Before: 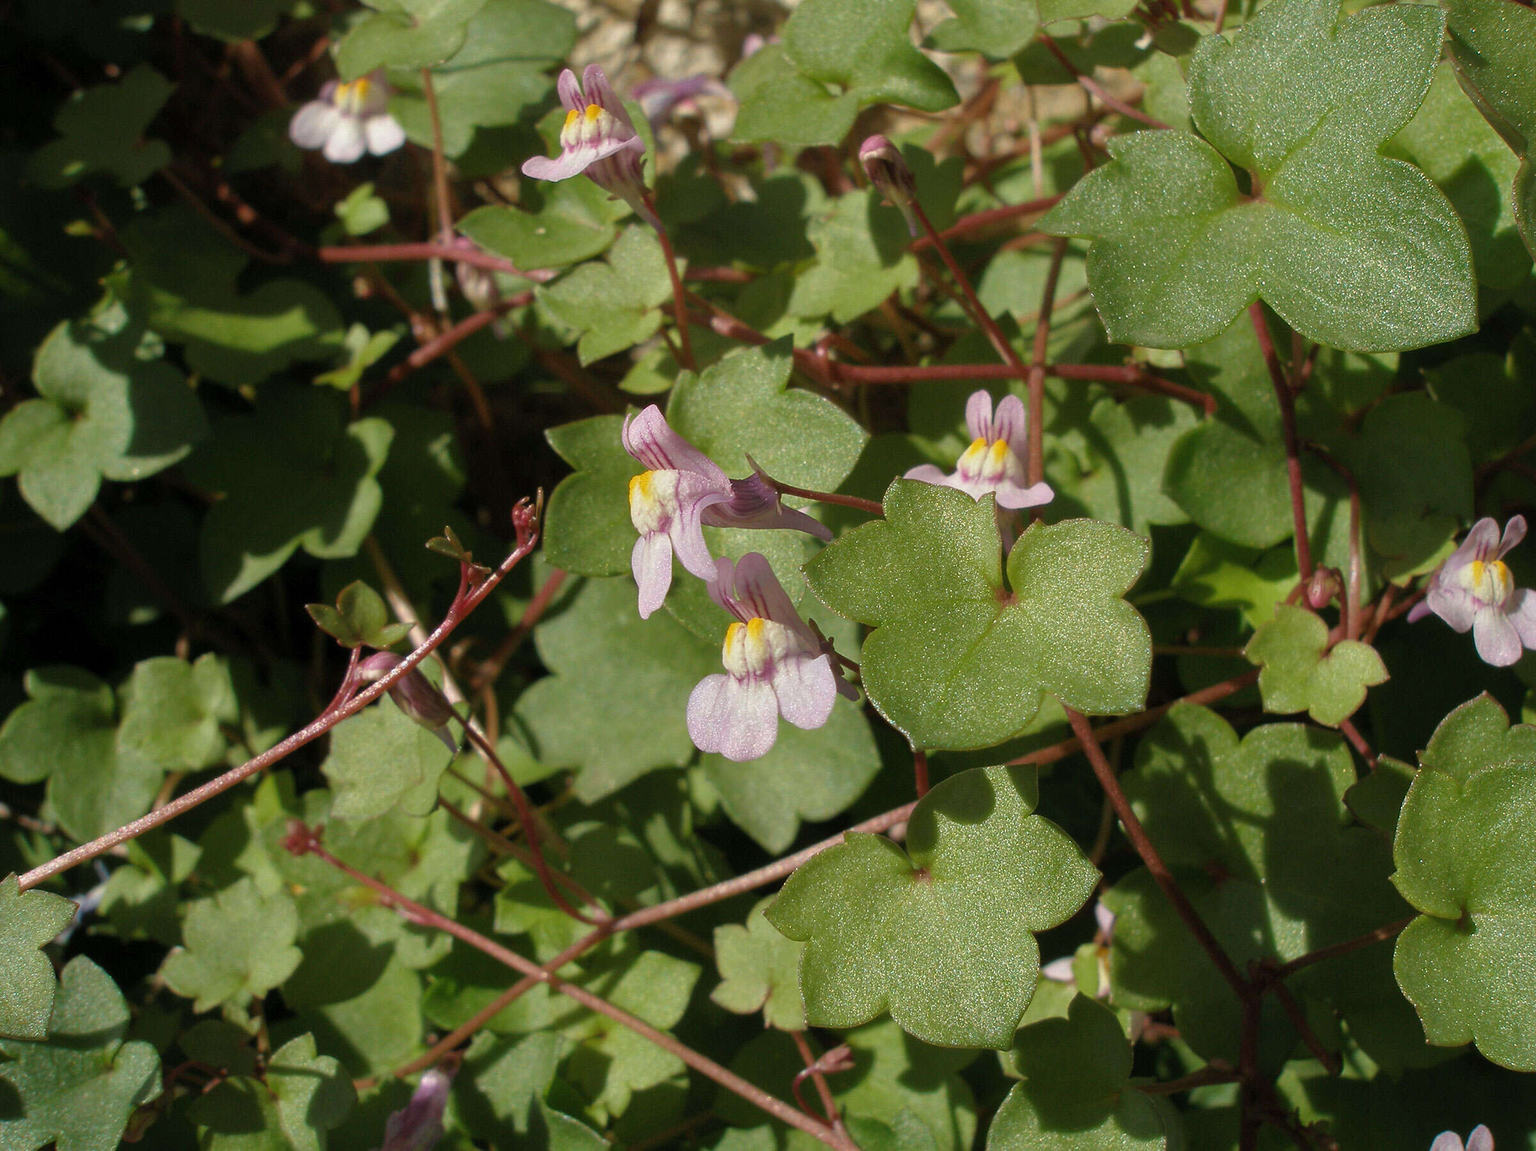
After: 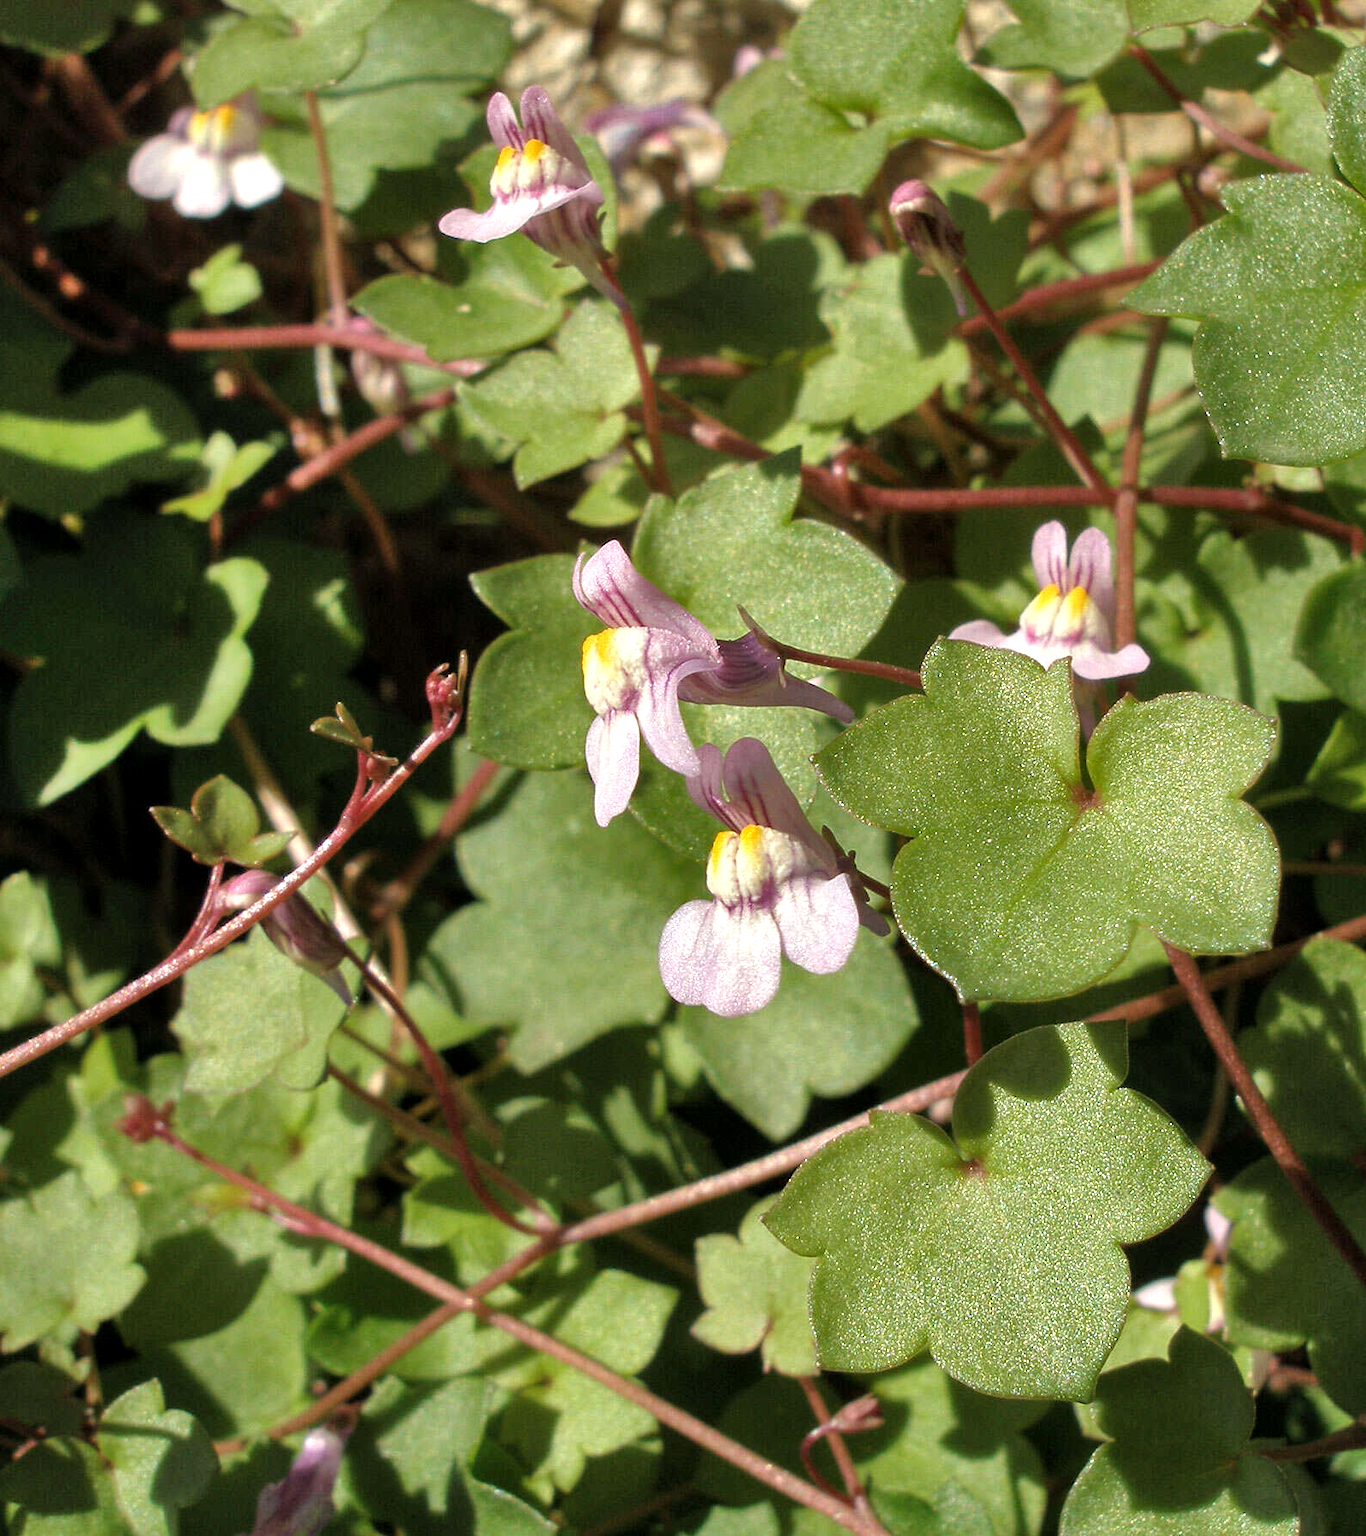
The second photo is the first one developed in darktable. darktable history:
local contrast: highlights 107%, shadows 102%, detail 119%, midtone range 0.2
exposure: exposure 0.201 EV, compensate exposure bias true, compensate highlight preservation false
tone equalizer: -8 EV -0.453 EV, -7 EV -0.386 EV, -6 EV -0.347 EV, -5 EV -0.211 EV, -3 EV 0.233 EV, -2 EV 0.342 EV, -1 EV 0.405 EV, +0 EV 0.392 EV
crop and rotate: left 12.586%, right 20.781%
shadows and highlights: white point adjustment 0.086, highlights -70.29, soften with gaussian
